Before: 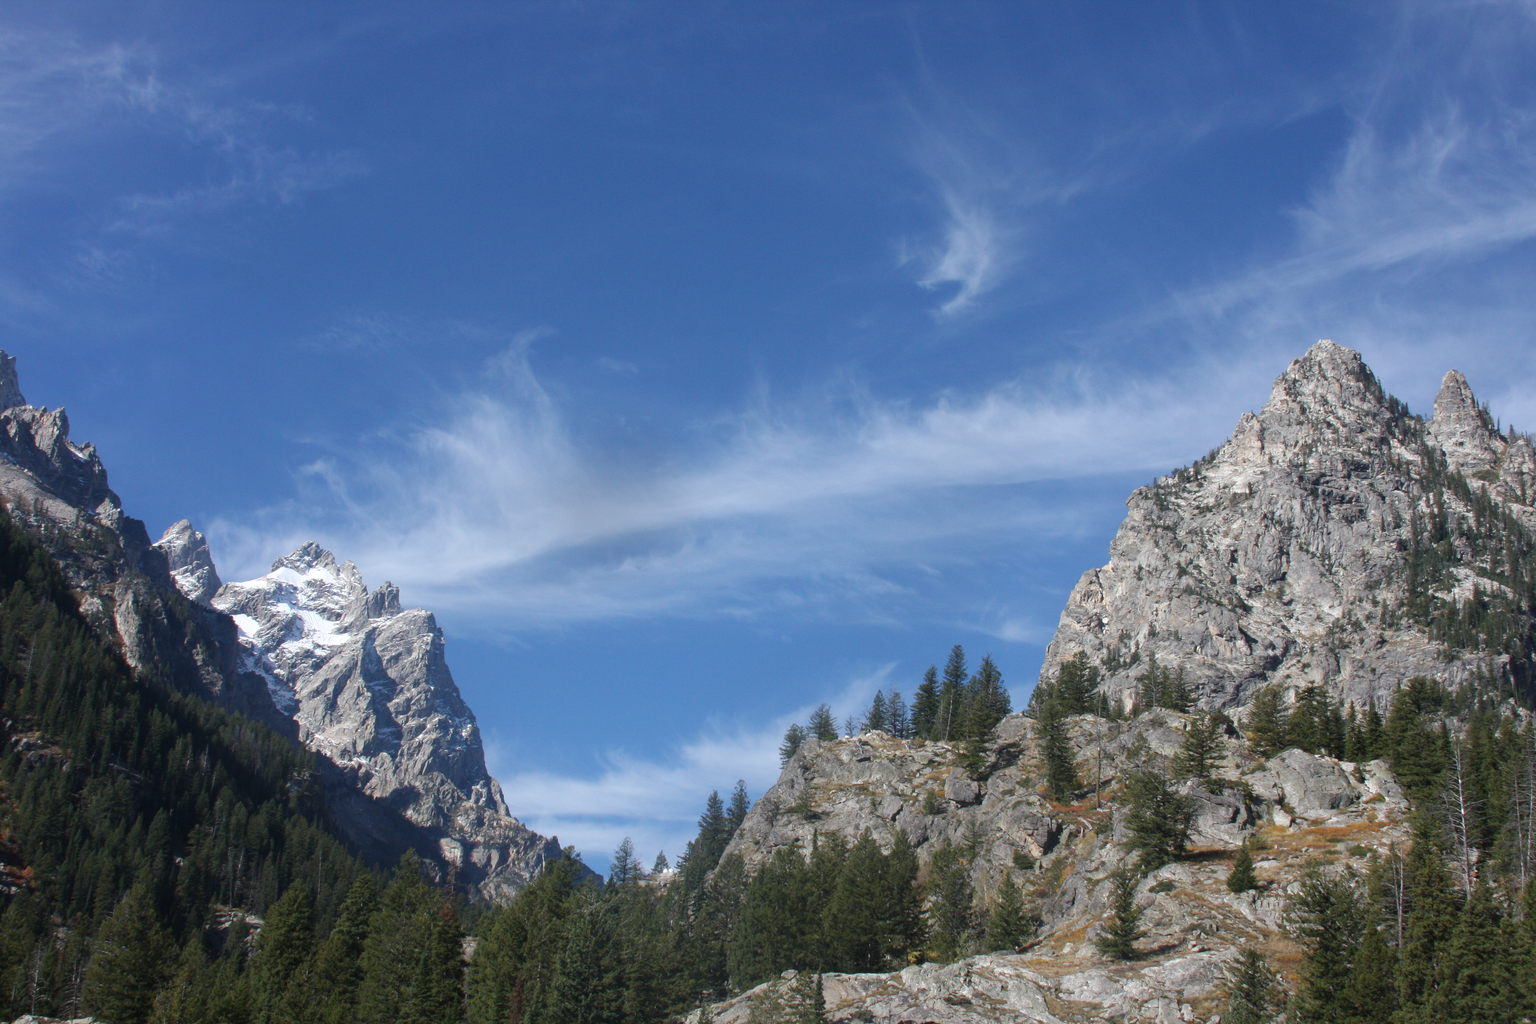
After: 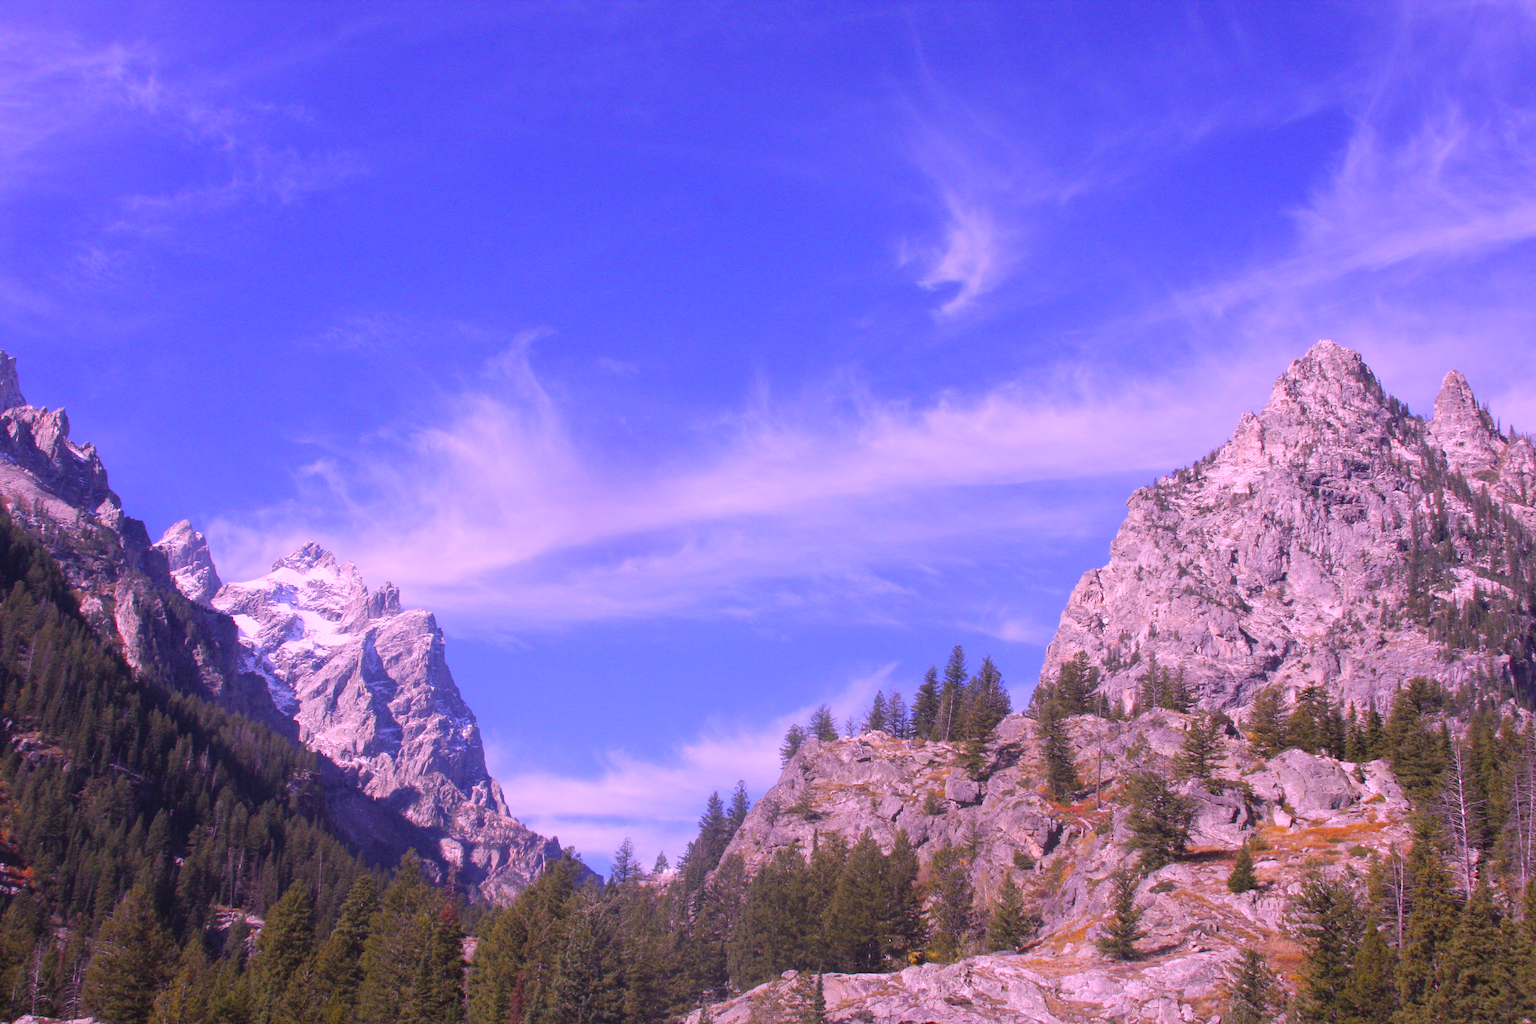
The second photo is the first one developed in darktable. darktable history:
color calibration: output R [1.107, -0.012, -0.003, 0], output B [0, 0, 1.308, 0], x 0.342, y 0.356, temperature 5108.4 K
exposure: exposure -0.069 EV, compensate exposure bias true, compensate highlight preservation false
color balance rgb: linear chroma grading › shadows 10.663%, linear chroma grading › highlights 10.984%, linear chroma grading › global chroma 15.077%, linear chroma grading › mid-tones 14.601%, perceptual saturation grading › global saturation 20%, perceptual saturation grading › highlights -25.872%, perceptual saturation grading › shadows 25.079%, global vibrance 19.746%
contrast brightness saturation: brightness 0.133
